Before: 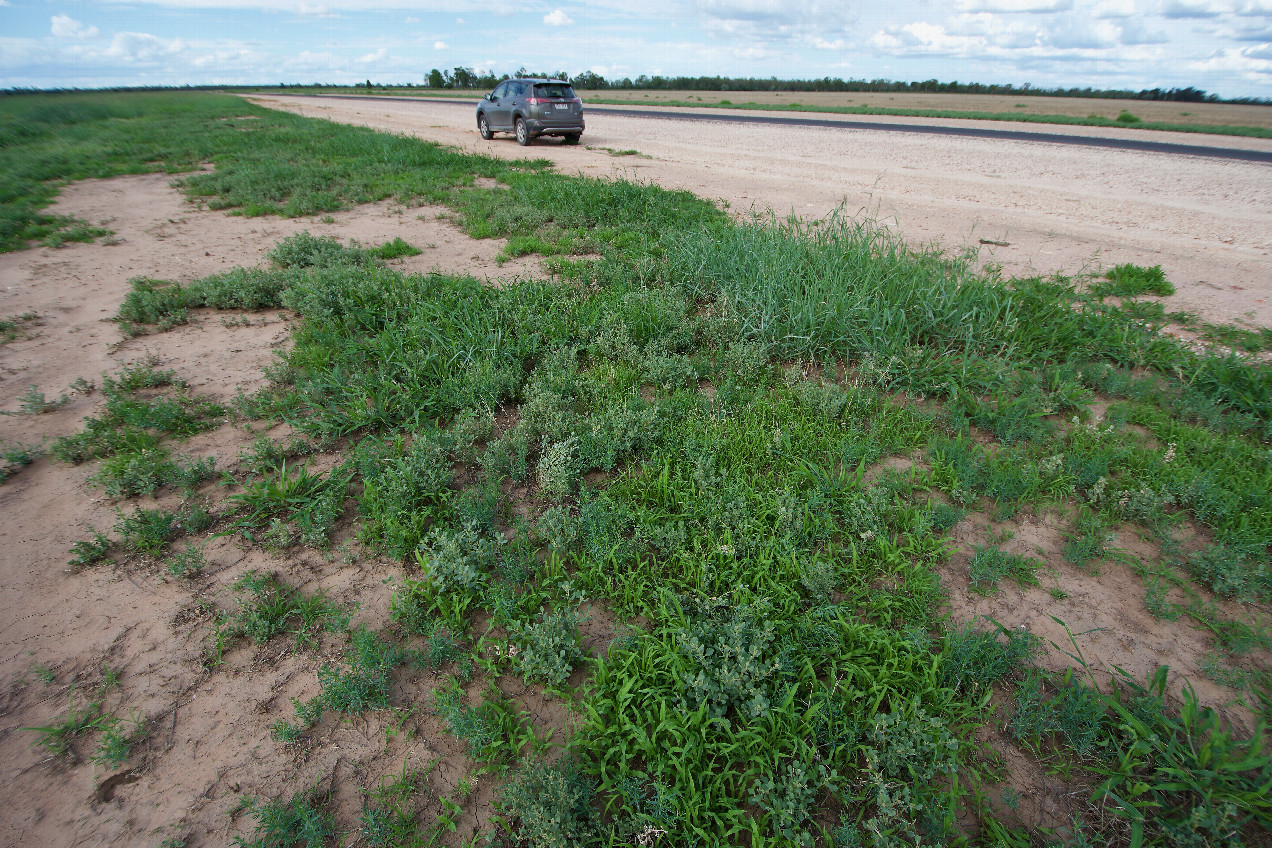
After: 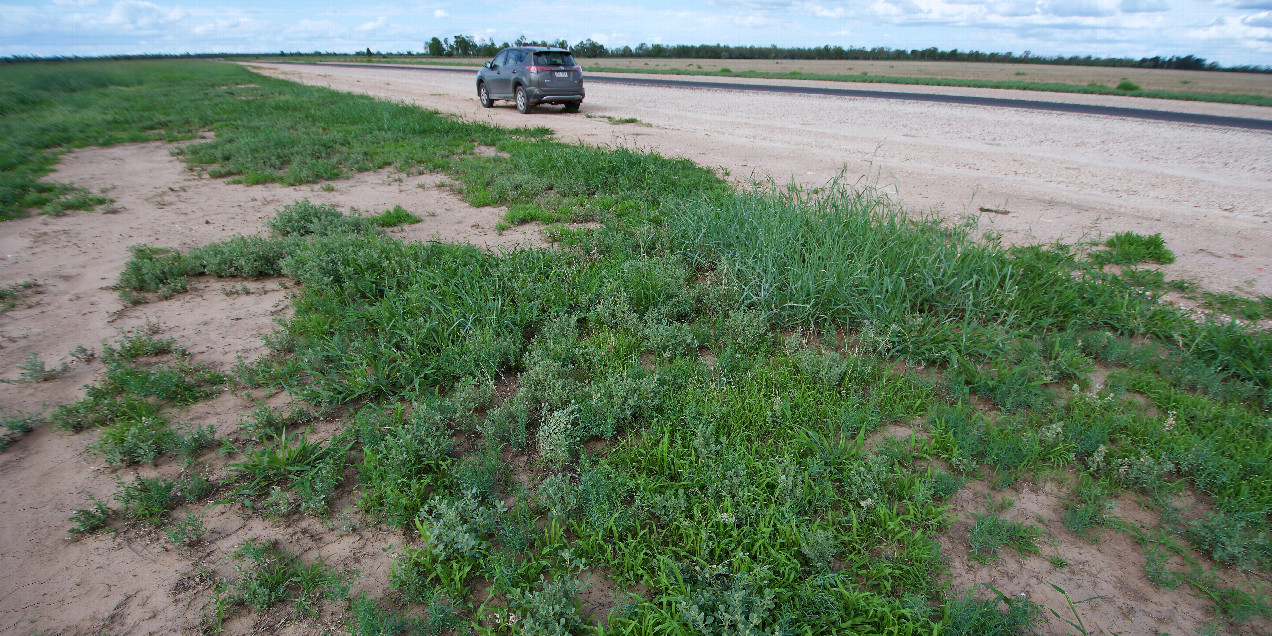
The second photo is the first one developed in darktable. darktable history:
white balance: red 0.974, blue 1.044
crop: top 3.857%, bottom 21.132%
